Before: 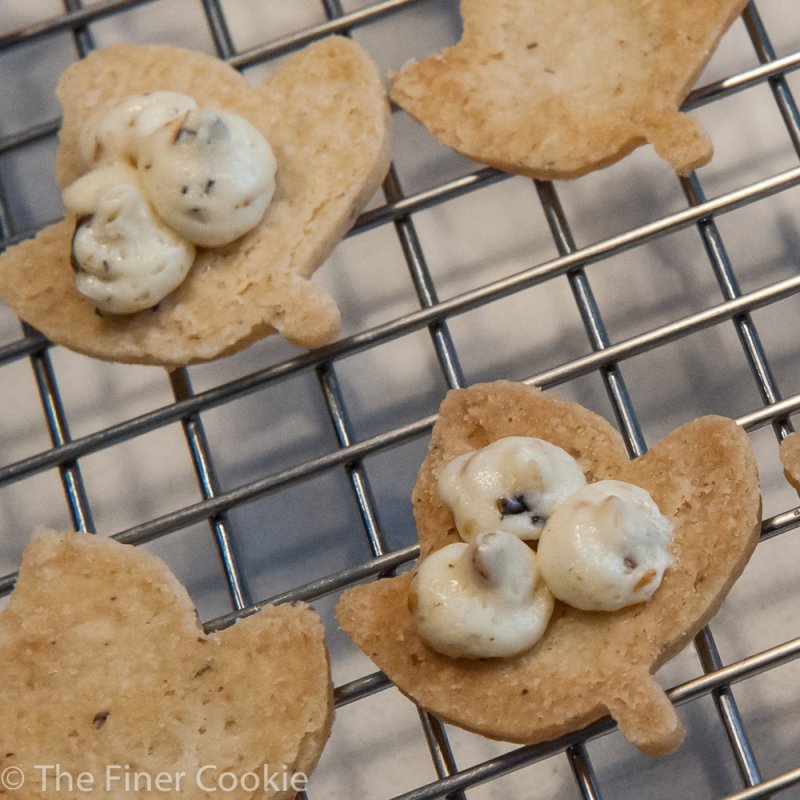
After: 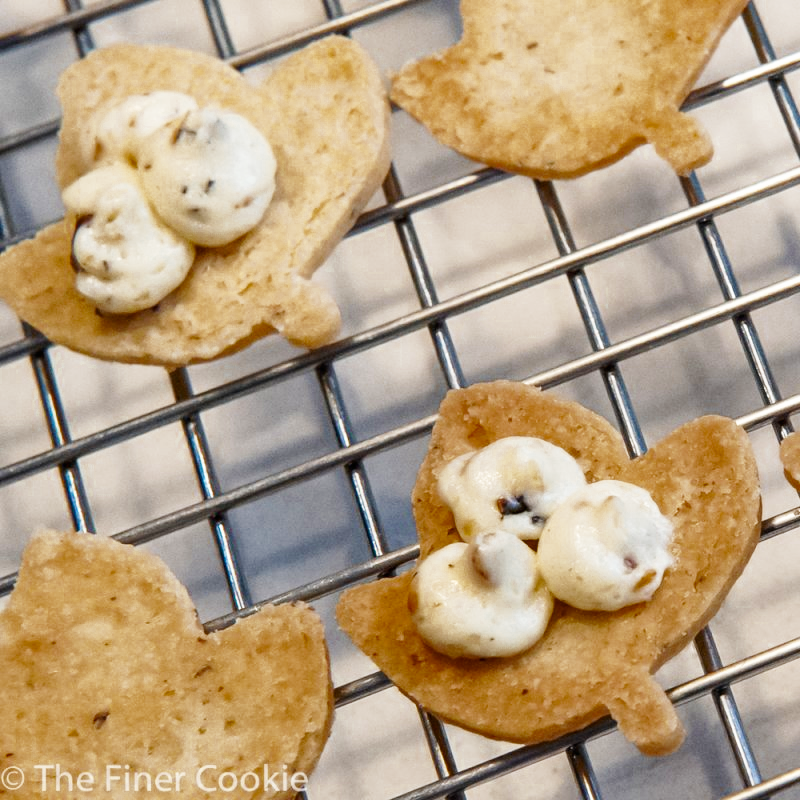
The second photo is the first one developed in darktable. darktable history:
base curve: curves: ch0 [(0, 0) (0.005, 0.002) (0.15, 0.3) (0.4, 0.7) (0.75, 0.95) (1, 1)], preserve colors none
color zones: curves: ch0 [(0.11, 0.396) (0.195, 0.36) (0.25, 0.5) (0.303, 0.412) (0.357, 0.544) (0.75, 0.5) (0.967, 0.328)]; ch1 [(0, 0.468) (0.112, 0.512) (0.202, 0.6) (0.25, 0.5) (0.307, 0.352) (0.357, 0.544) (0.75, 0.5) (0.963, 0.524)]
